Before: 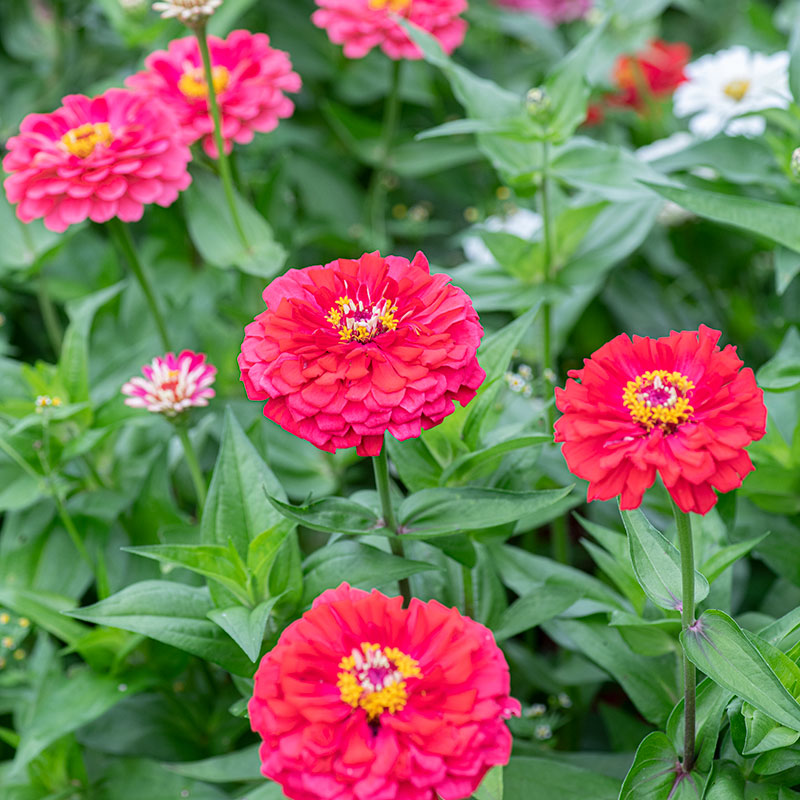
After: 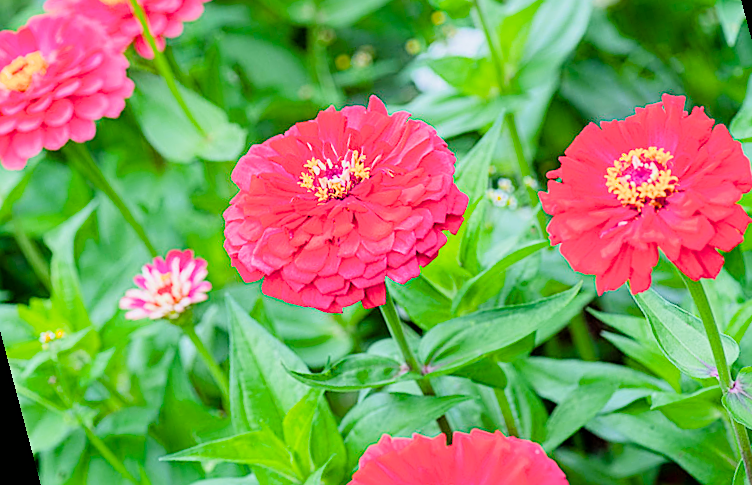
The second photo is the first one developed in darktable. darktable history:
crop: right 4.126%, bottom 0.031%
filmic rgb: black relative exposure -7.65 EV, white relative exposure 4.56 EV, hardness 3.61
exposure: black level correction 0, exposure 1.2 EV, compensate exposure bias true, compensate highlight preservation false
color balance rgb: linear chroma grading › global chroma 10%, perceptual saturation grading › global saturation 30%, global vibrance 10%
sharpen: on, module defaults
rotate and perspective: rotation -14.8°, crop left 0.1, crop right 0.903, crop top 0.25, crop bottom 0.748
